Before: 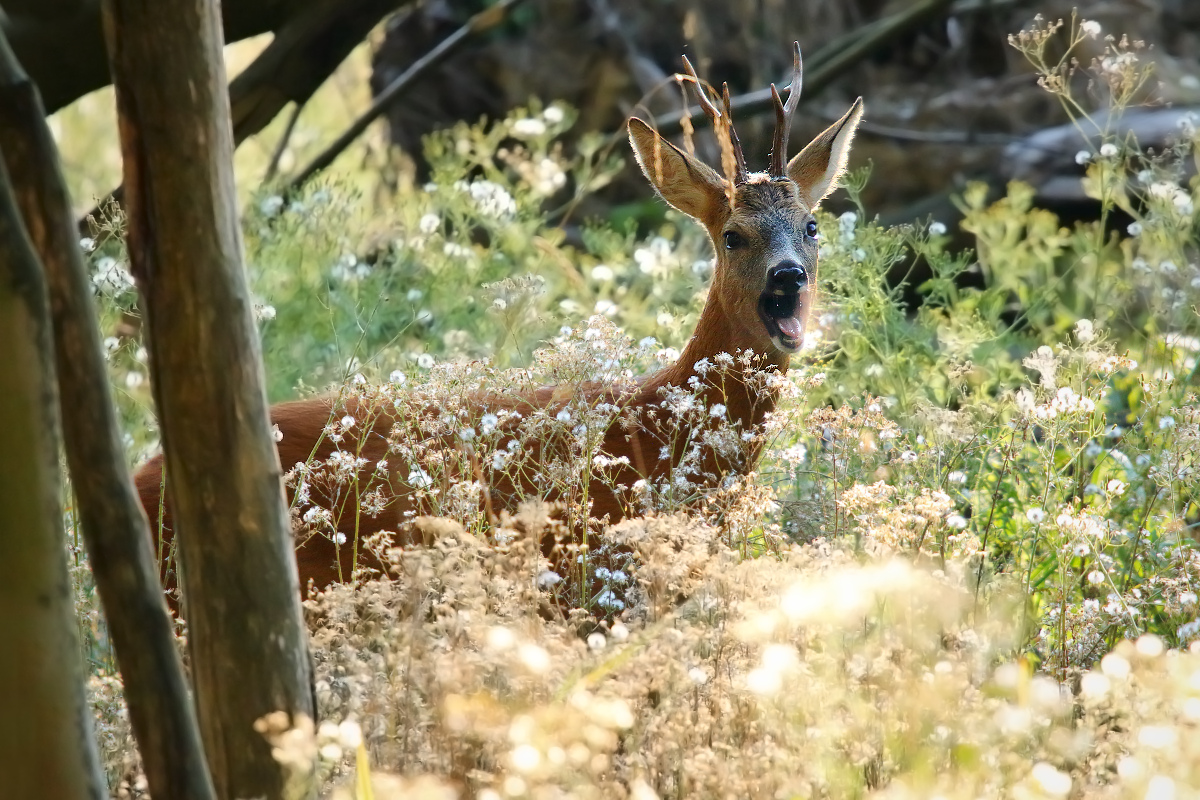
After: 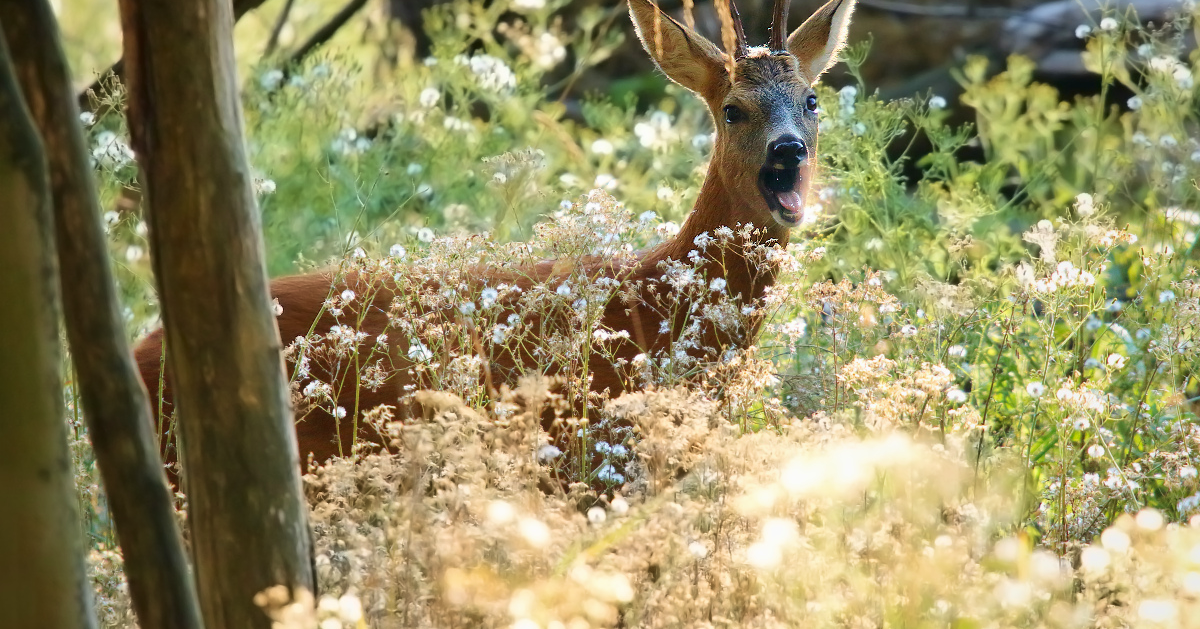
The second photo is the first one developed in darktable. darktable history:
local contrast: mode bilateral grid, contrast 99, coarseness 99, detail 91%, midtone range 0.2
velvia: on, module defaults
crop and rotate: top 15.835%, bottom 5.443%
